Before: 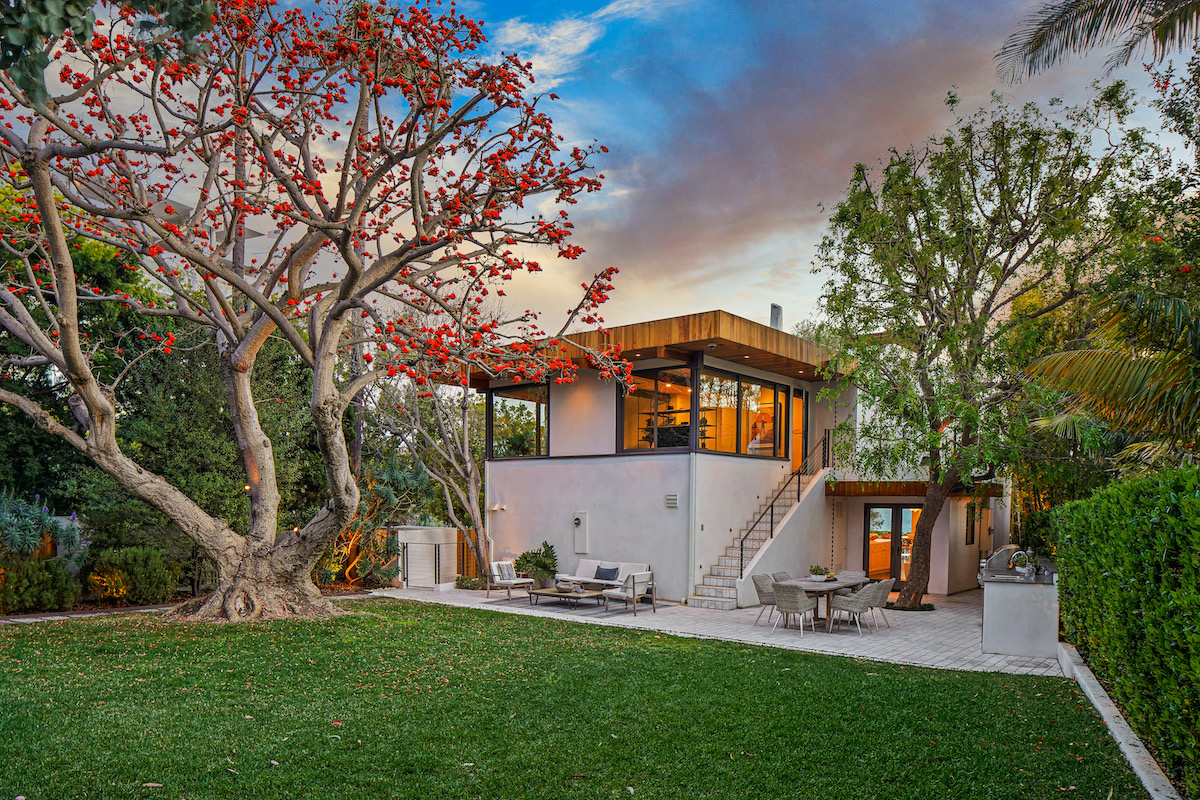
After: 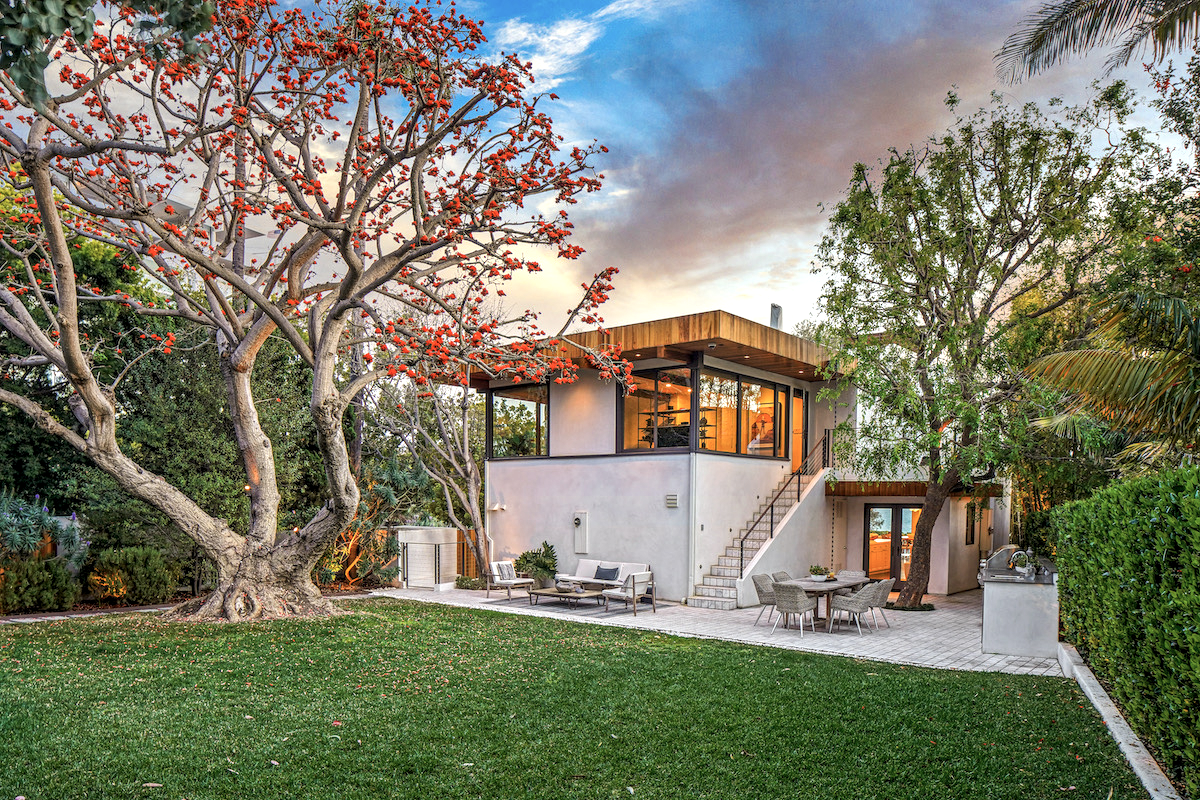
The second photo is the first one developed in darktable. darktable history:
exposure: black level correction 0, exposure 0.499 EV, compensate highlight preservation false
local contrast: detail 130%
contrast brightness saturation: saturation -0.162
